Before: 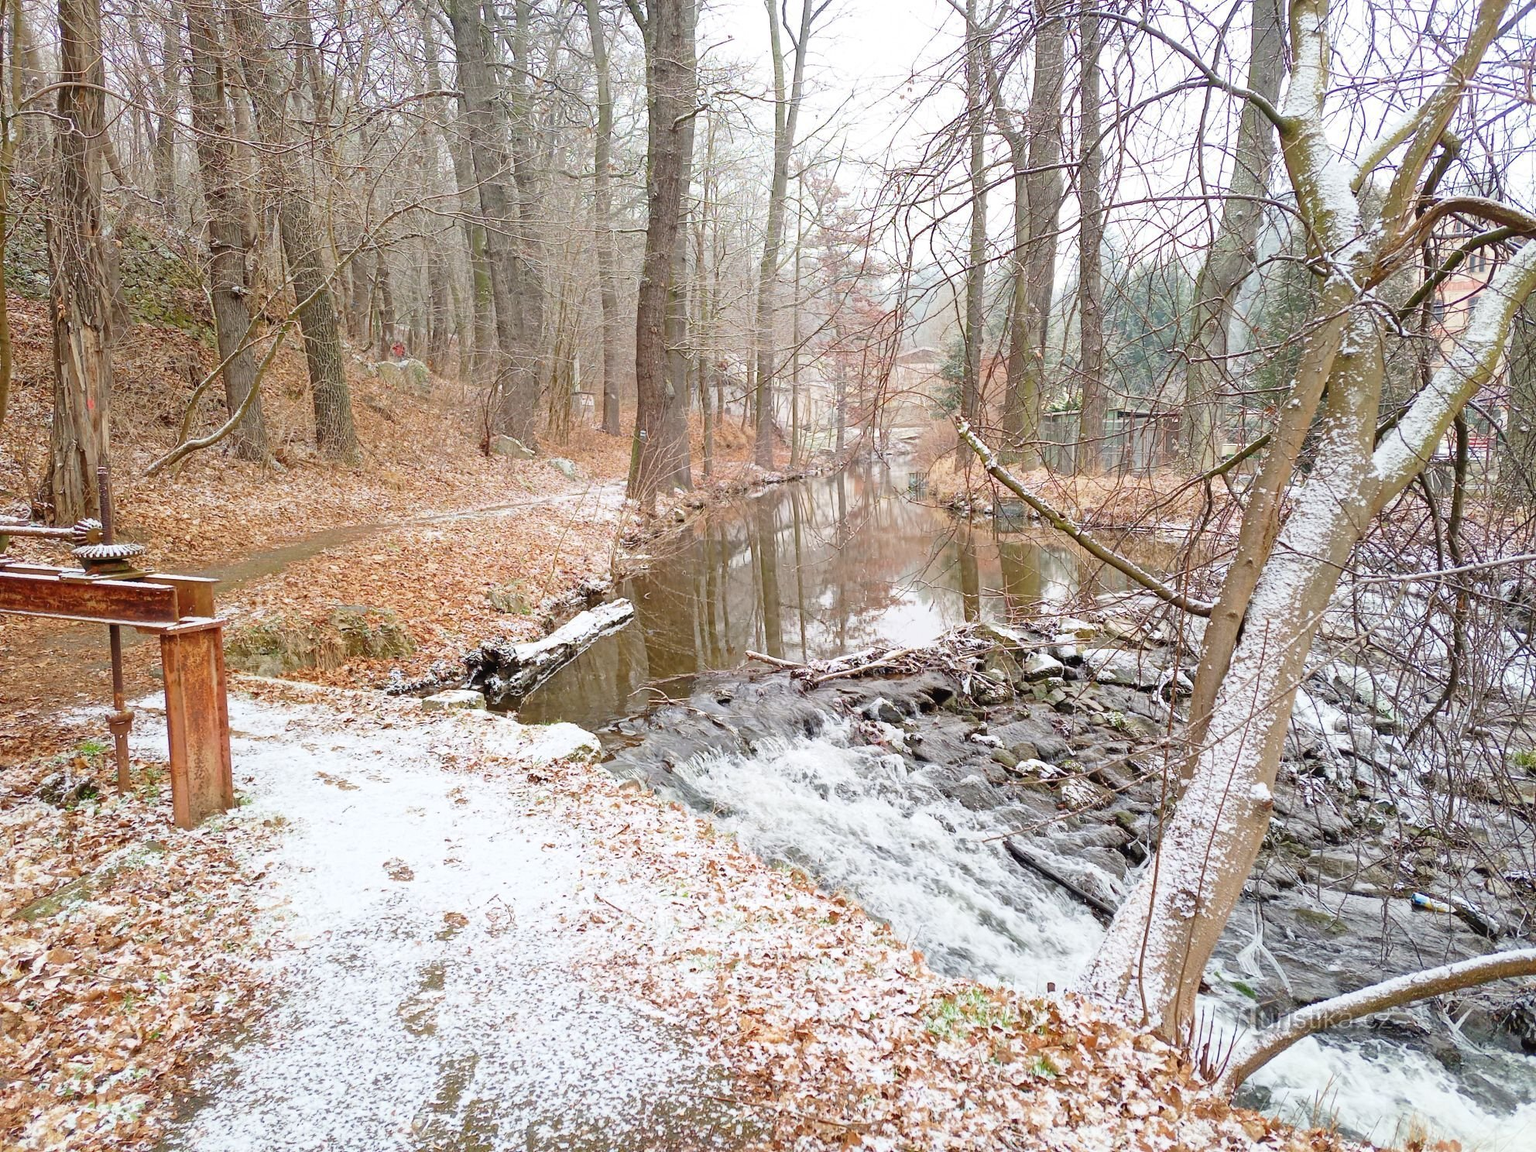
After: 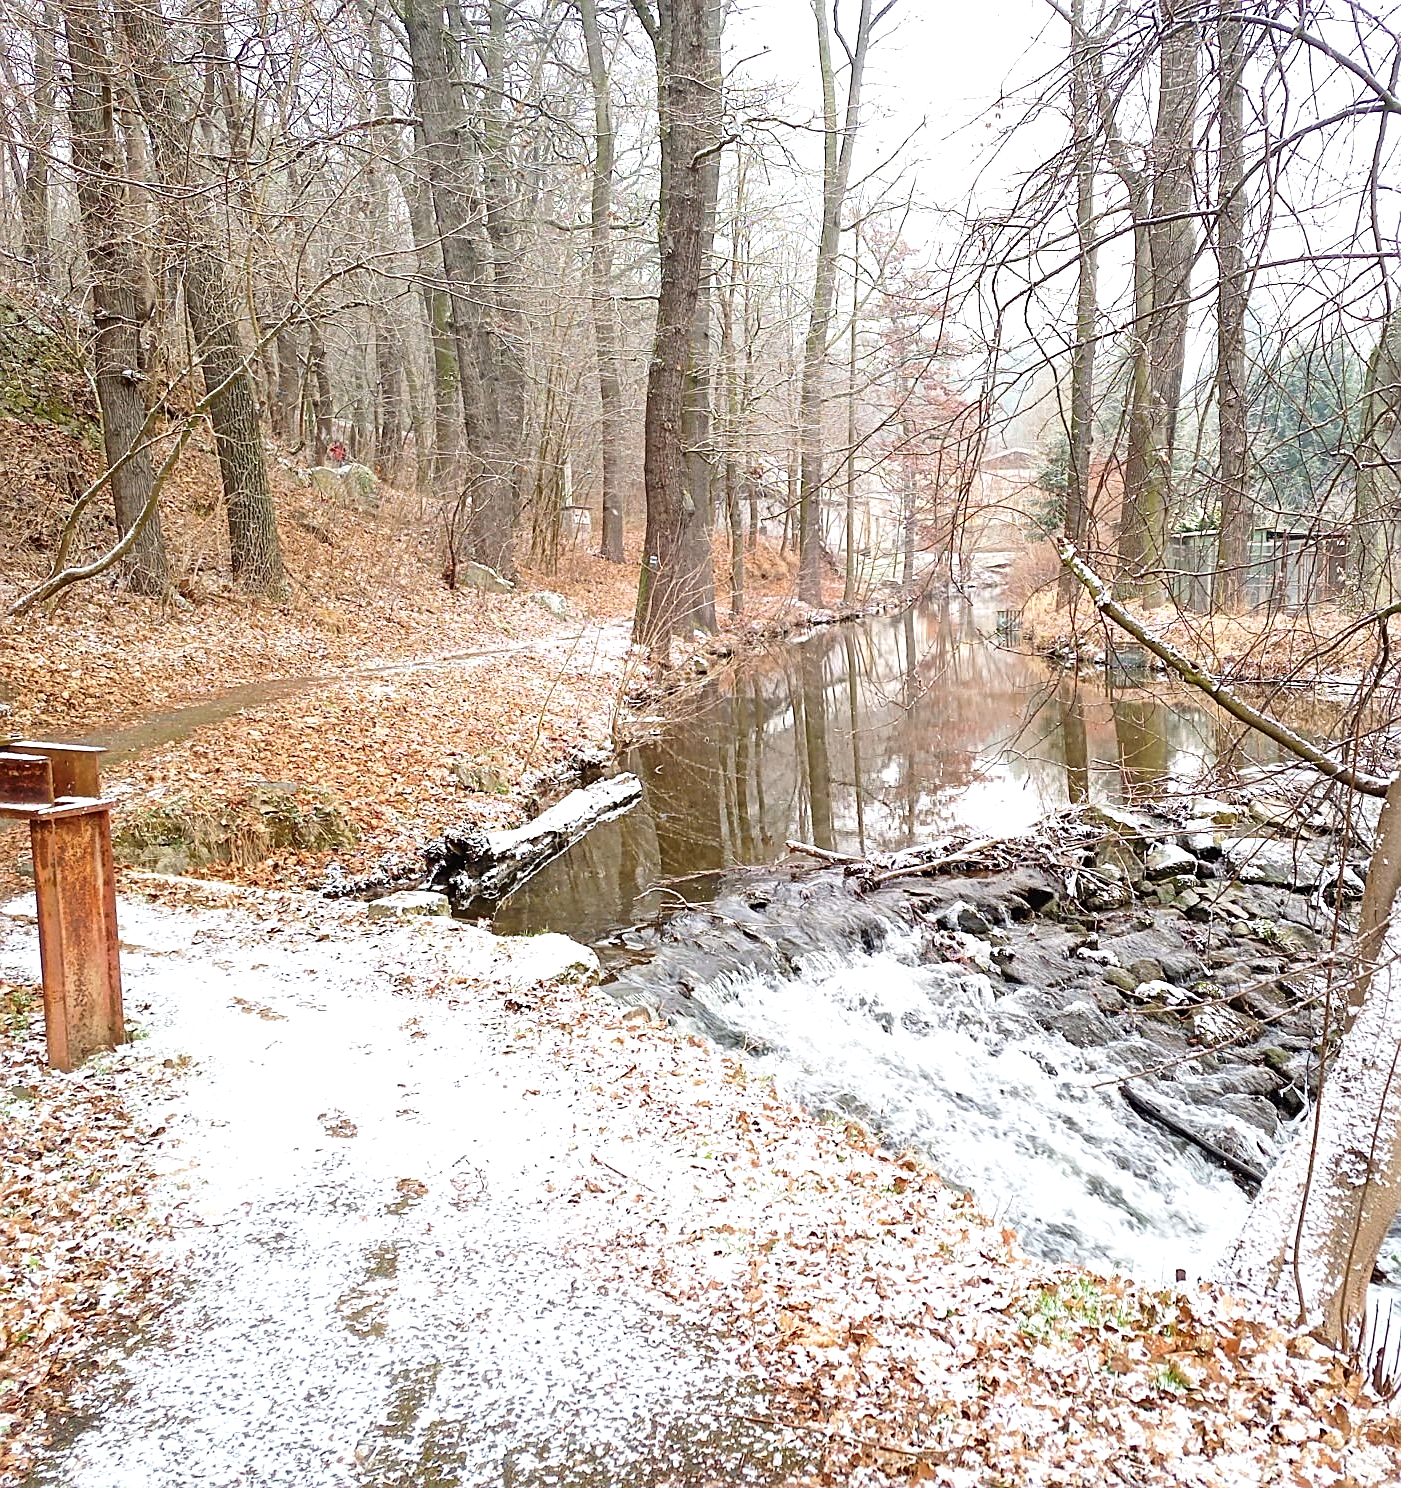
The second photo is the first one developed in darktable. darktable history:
crop and rotate: left 8.971%, right 20.372%
sharpen: on, module defaults
tone equalizer: -8 EV -0.396 EV, -7 EV -0.375 EV, -6 EV -0.368 EV, -5 EV -0.198 EV, -3 EV 0.23 EV, -2 EV 0.353 EV, -1 EV 0.387 EV, +0 EV 0.387 EV, edges refinement/feathering 500, mask exposure compensation -1.57 EV, preserve details no
